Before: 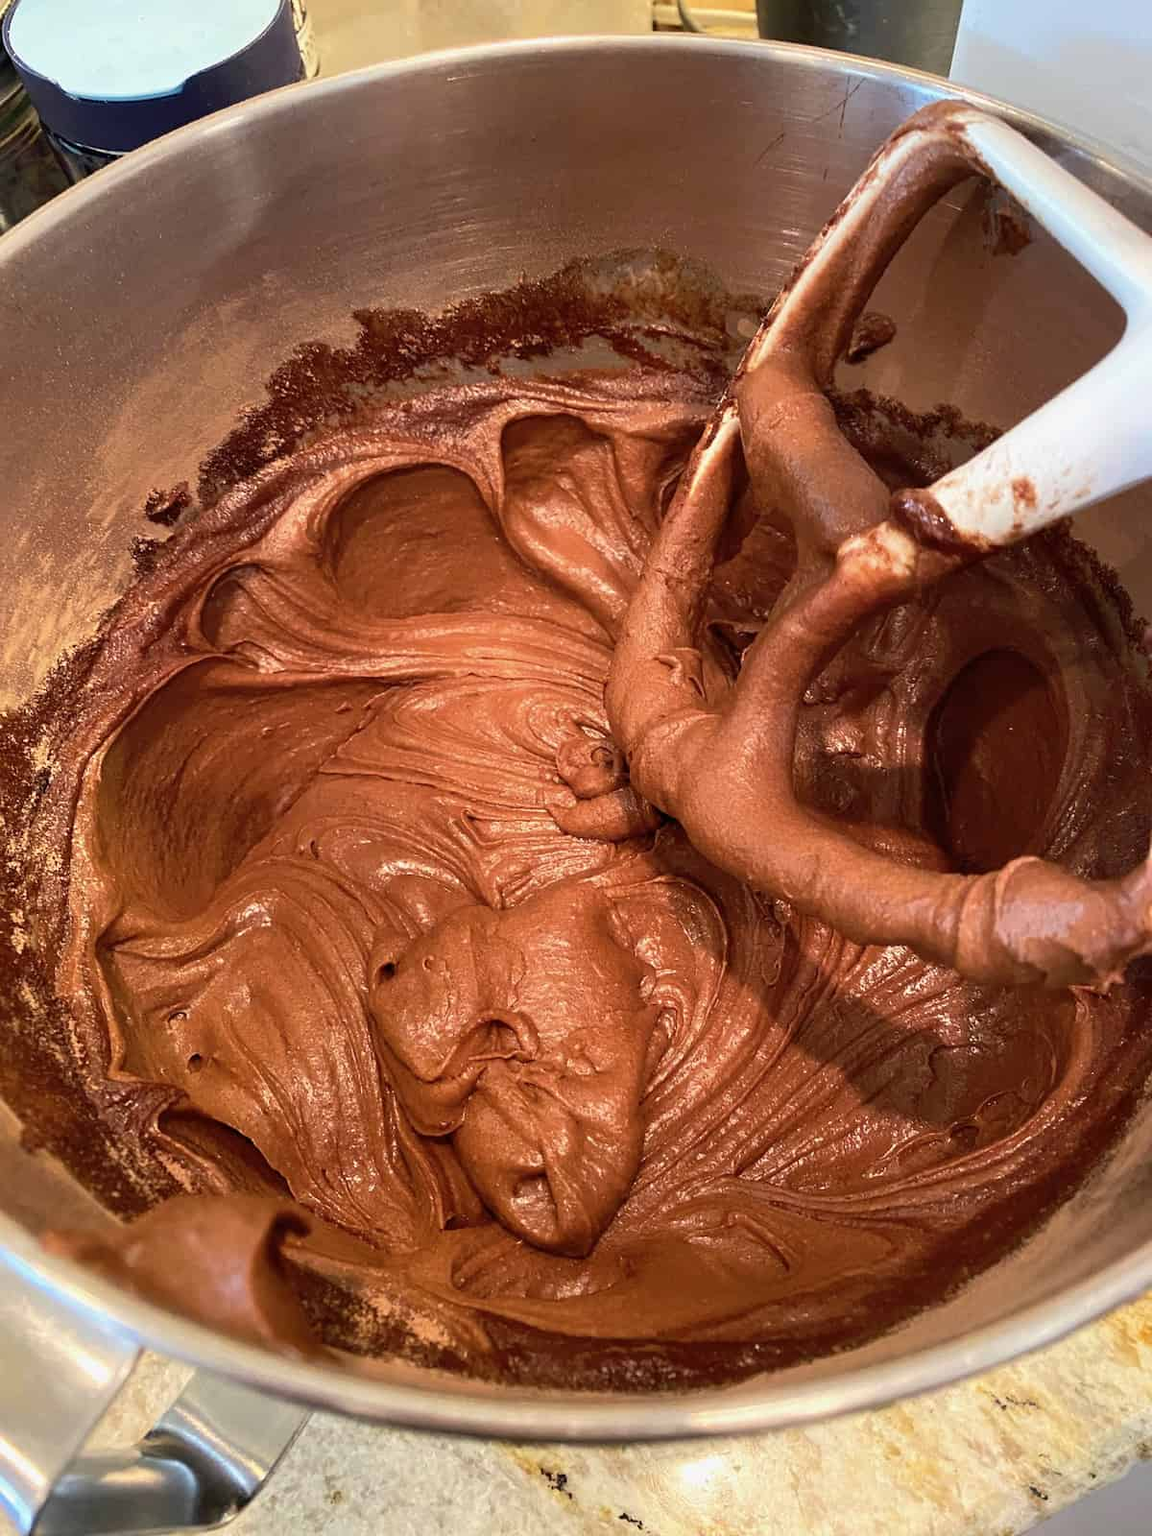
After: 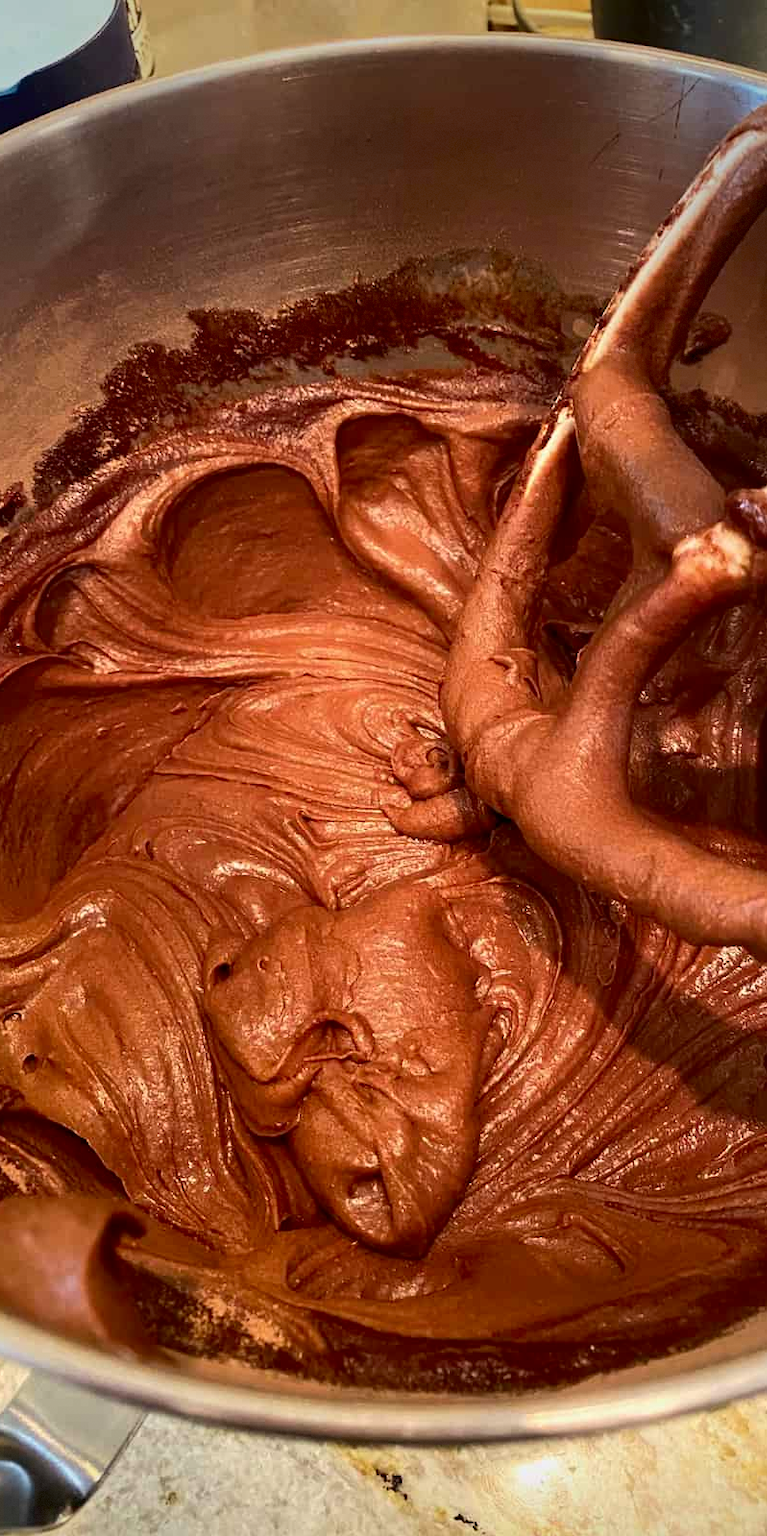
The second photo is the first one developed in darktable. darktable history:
contrast brightness saturation: contrast 0.129, brightness -0.065, saturation 0.159
vignetting: fall-off start 99.21%, brightness -0.376, saturation 0.009, center (-0.034, 0.151), width/height ratio 1.319, dithering 8-bit output, unbound false
crop and rotate: left 14.407%, right 18.953%
